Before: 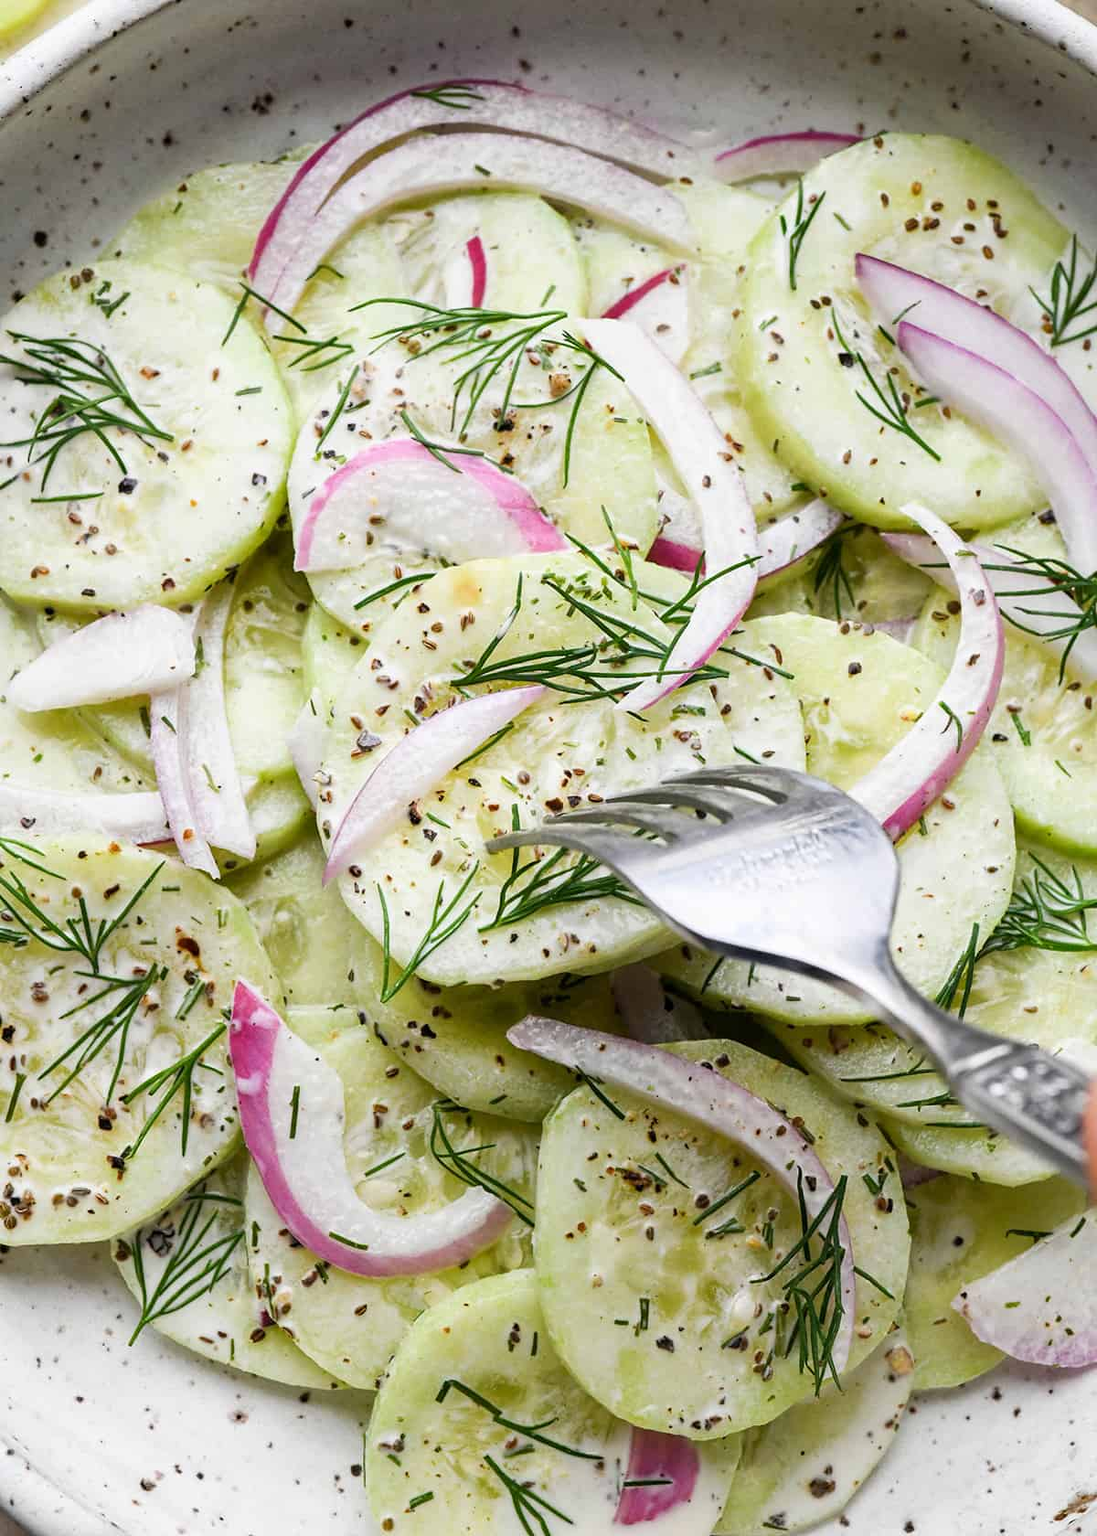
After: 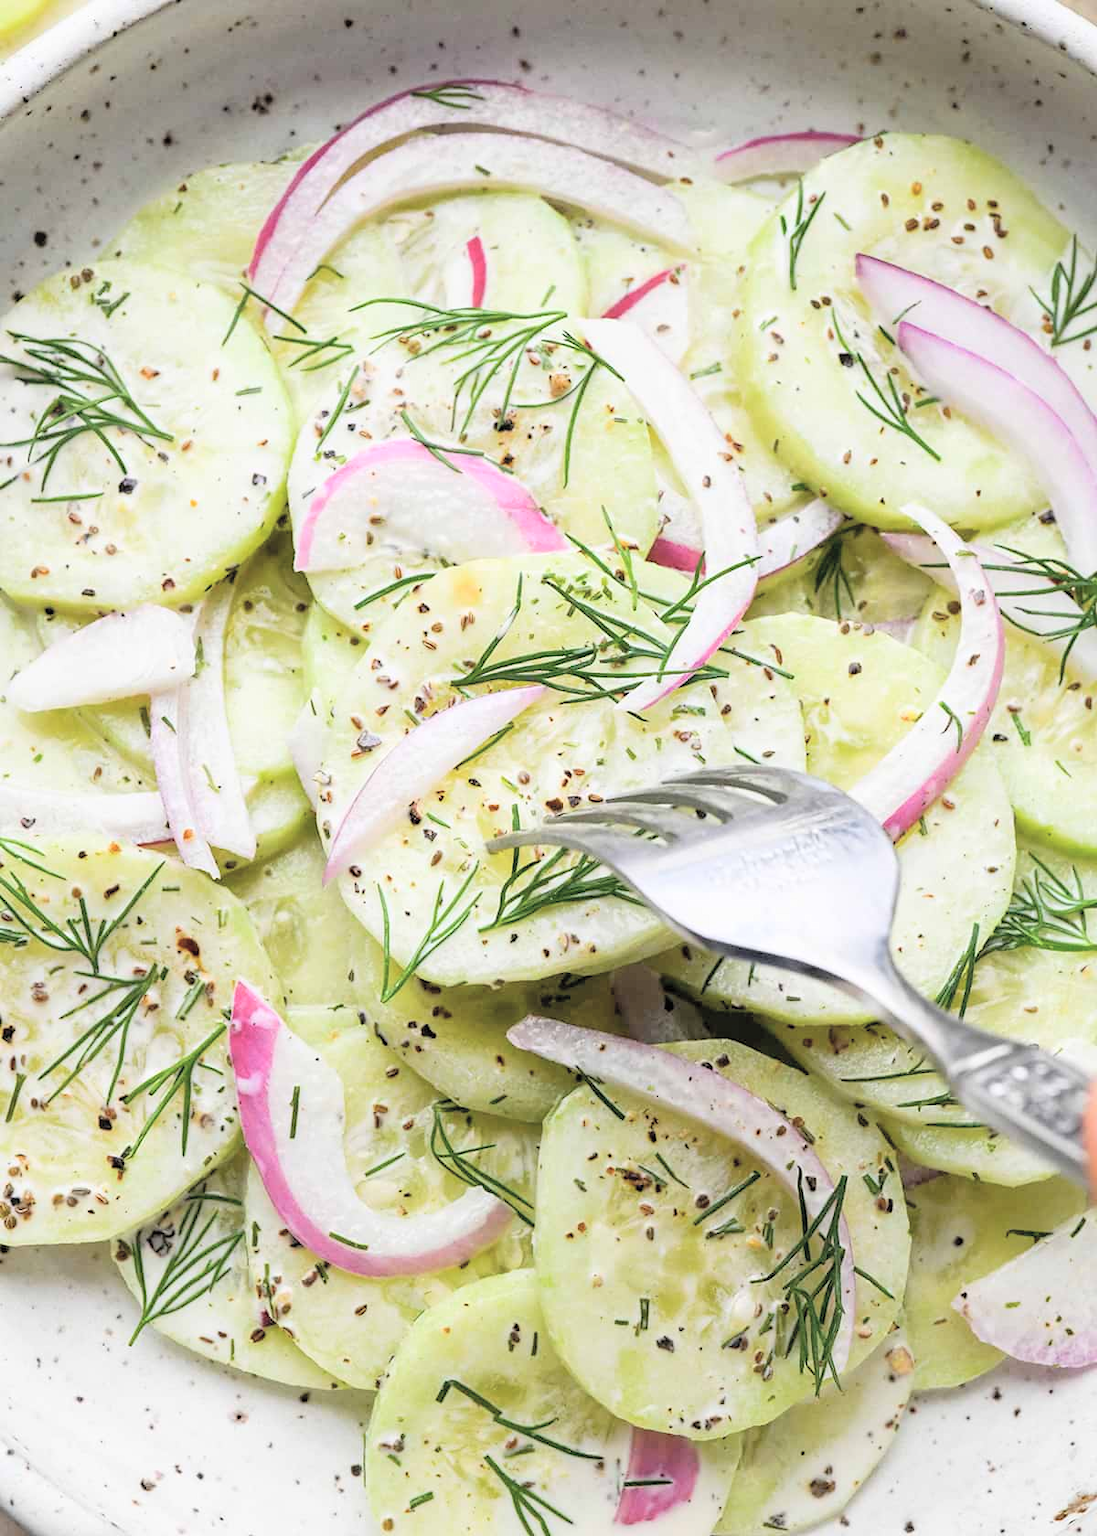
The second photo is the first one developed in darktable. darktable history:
tone equalizer: on, module defaults
global tonemap: drago (0.7, 100)
